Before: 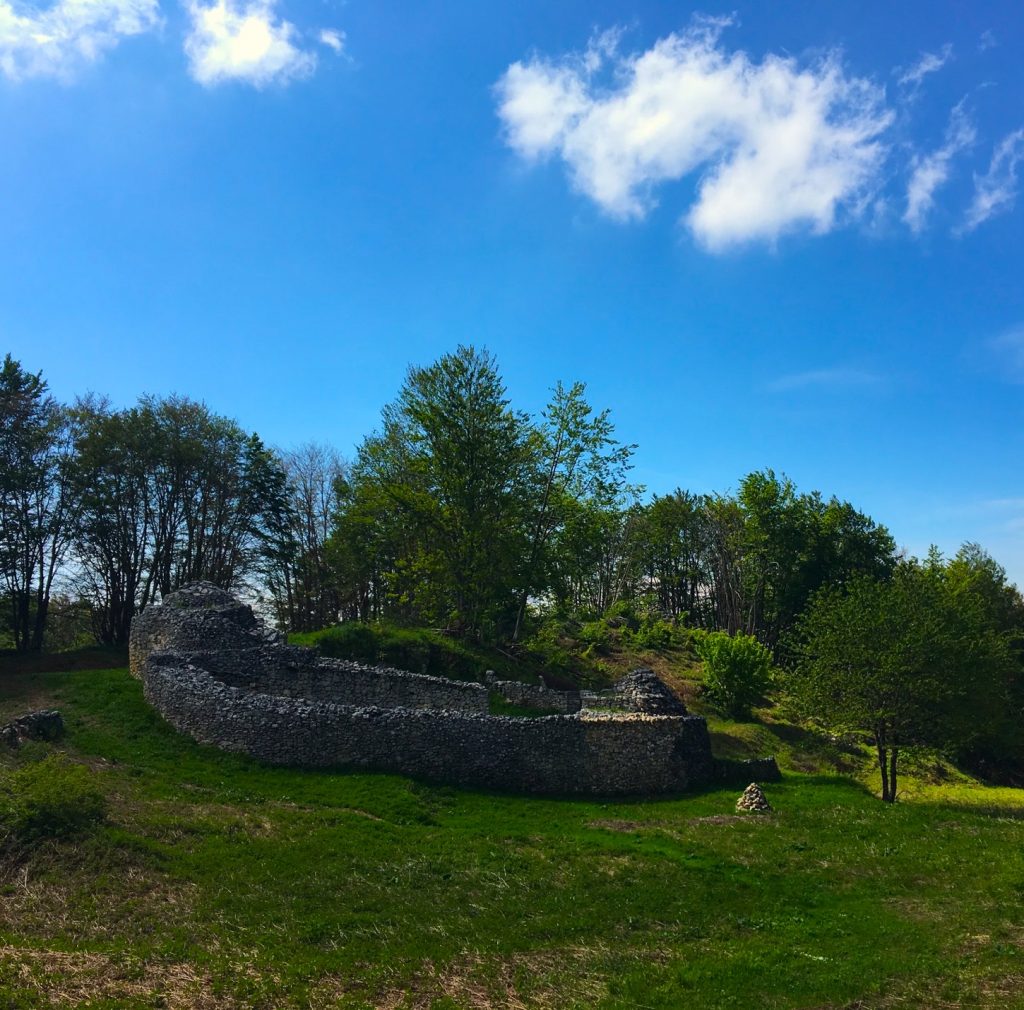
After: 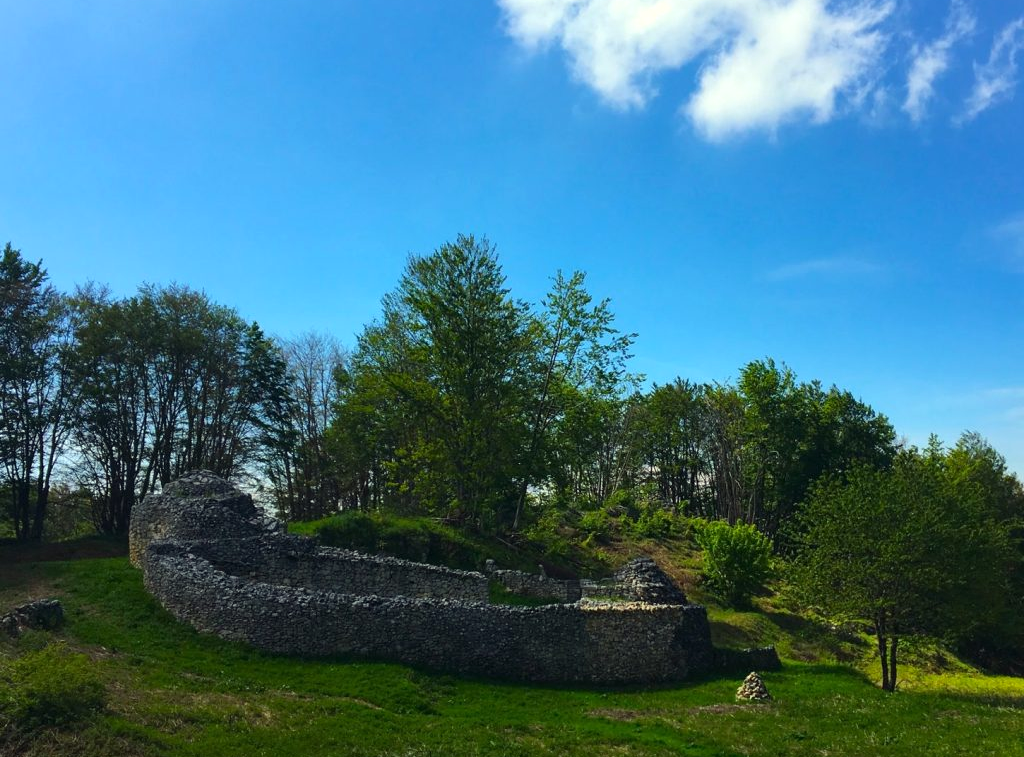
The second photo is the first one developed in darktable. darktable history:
exposure: exposure 0.2 EV, compensate highlight preservation false
crop: top 11.038%, bottom 13.962%
color correction: highlights a* -4.73, highlights b* 5.06, saturation 0.97
